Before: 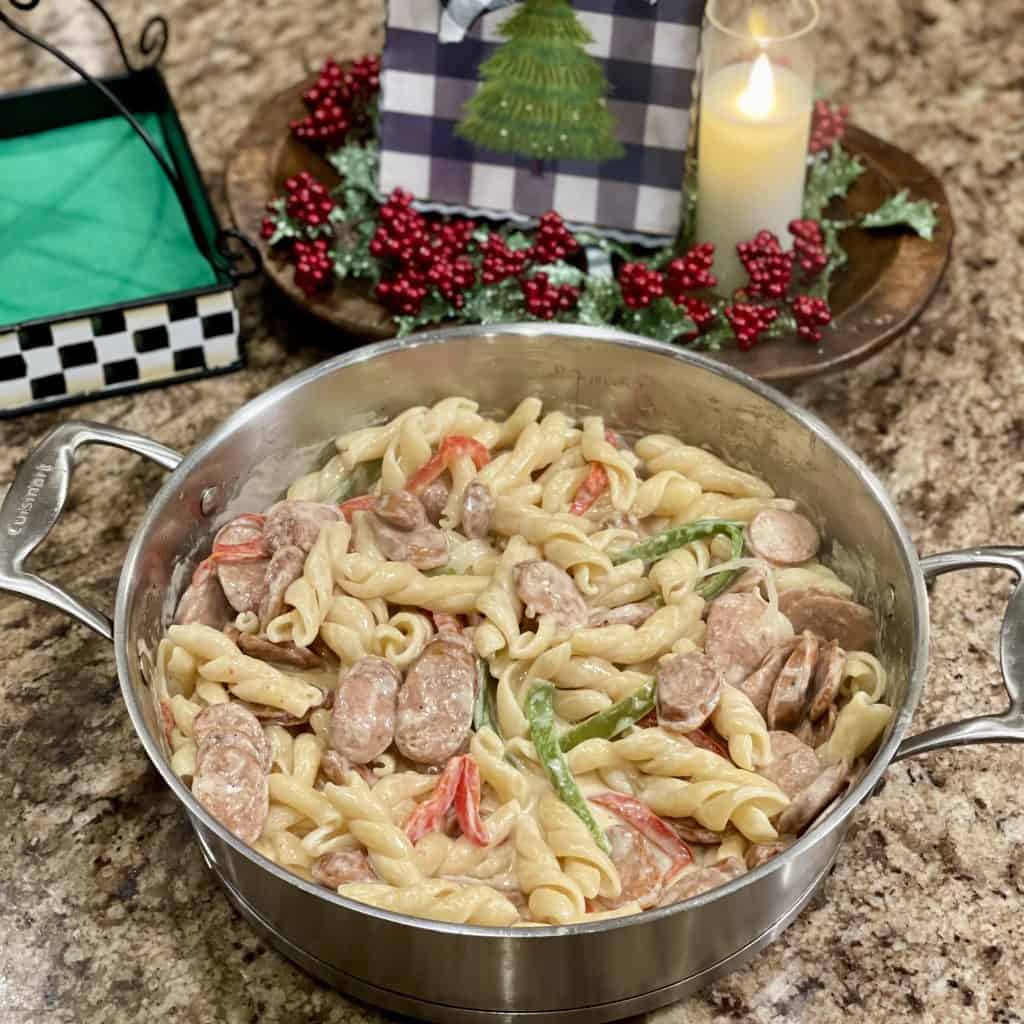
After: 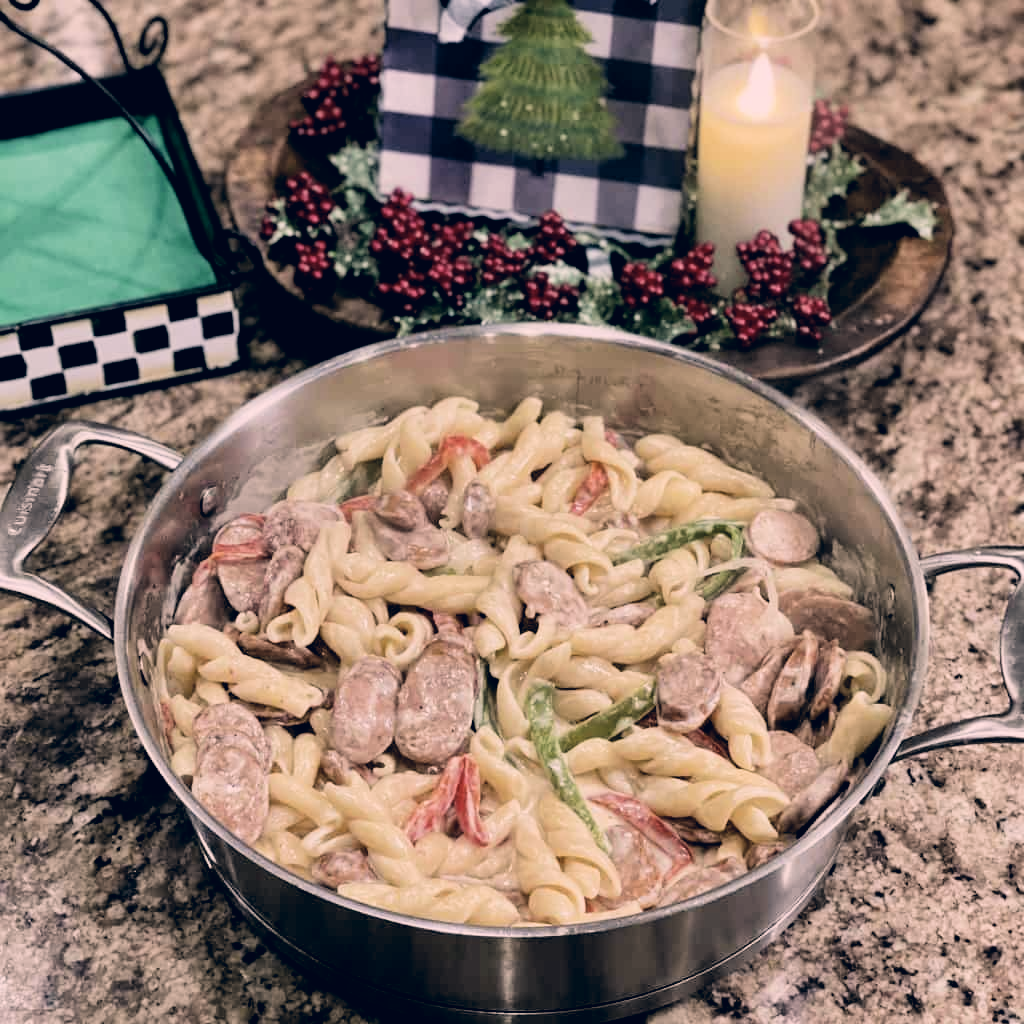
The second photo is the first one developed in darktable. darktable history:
color correction: highlights a* 14.46, highlights b* 5.85, shadows a* -5.53, shadows b* -15.24, saturation 0.85
filmic rgb: black relative exposure -5 EV, white relative exposure 3.5 EV, hardness 3.19, contrast 1.3, highlights saturation mix -50%
